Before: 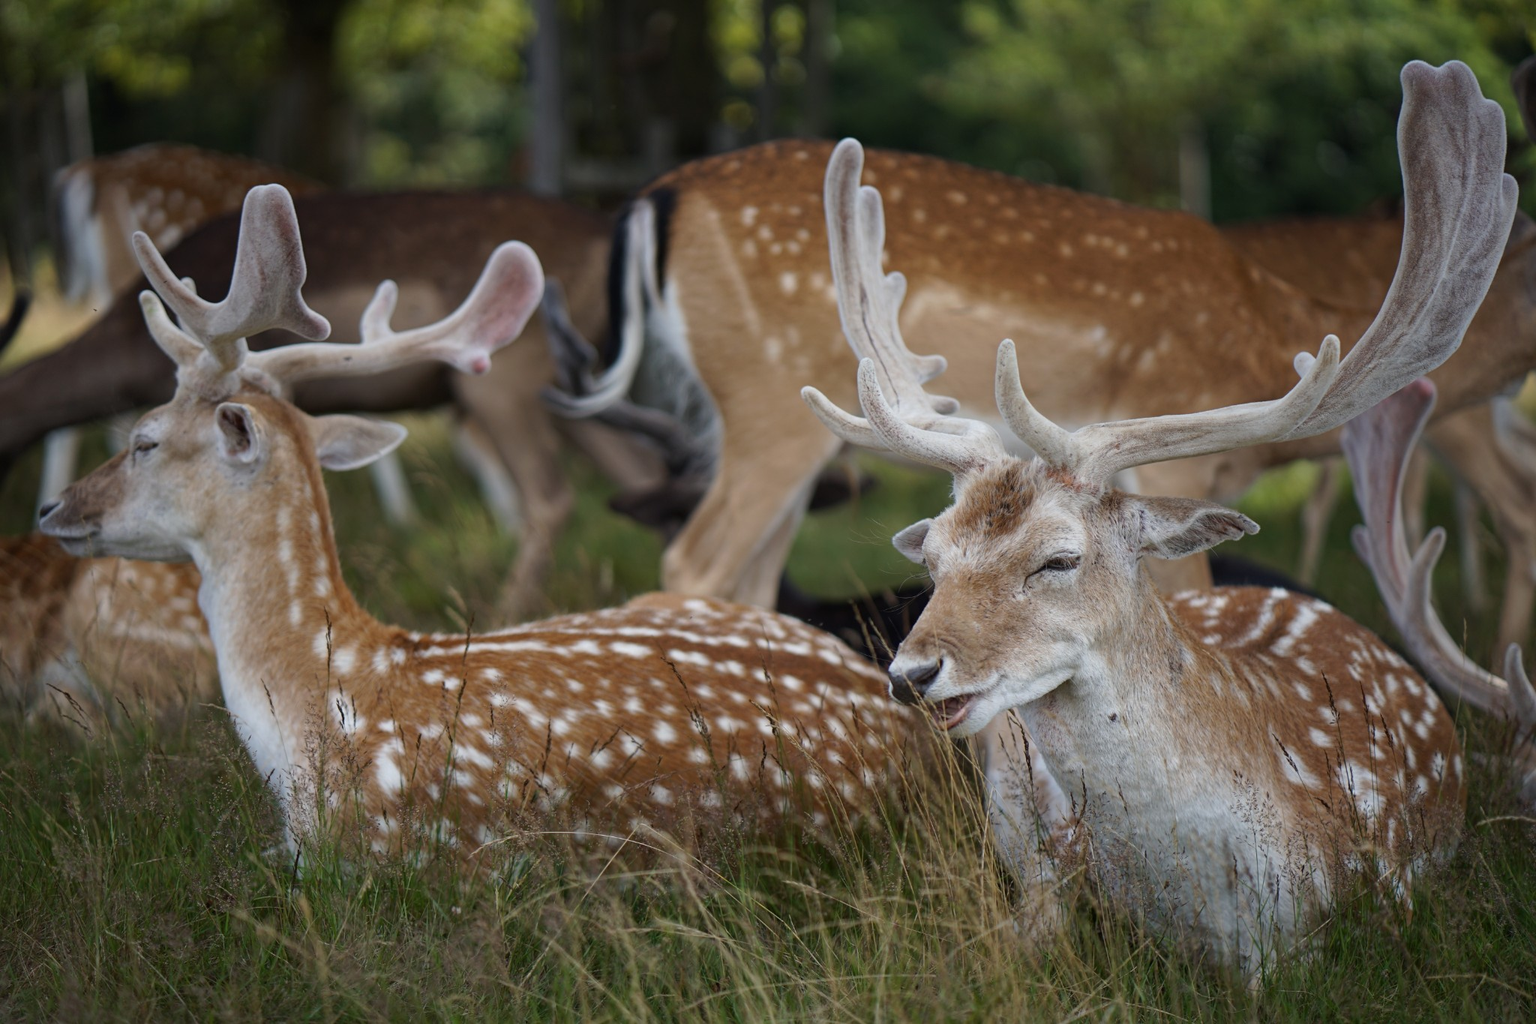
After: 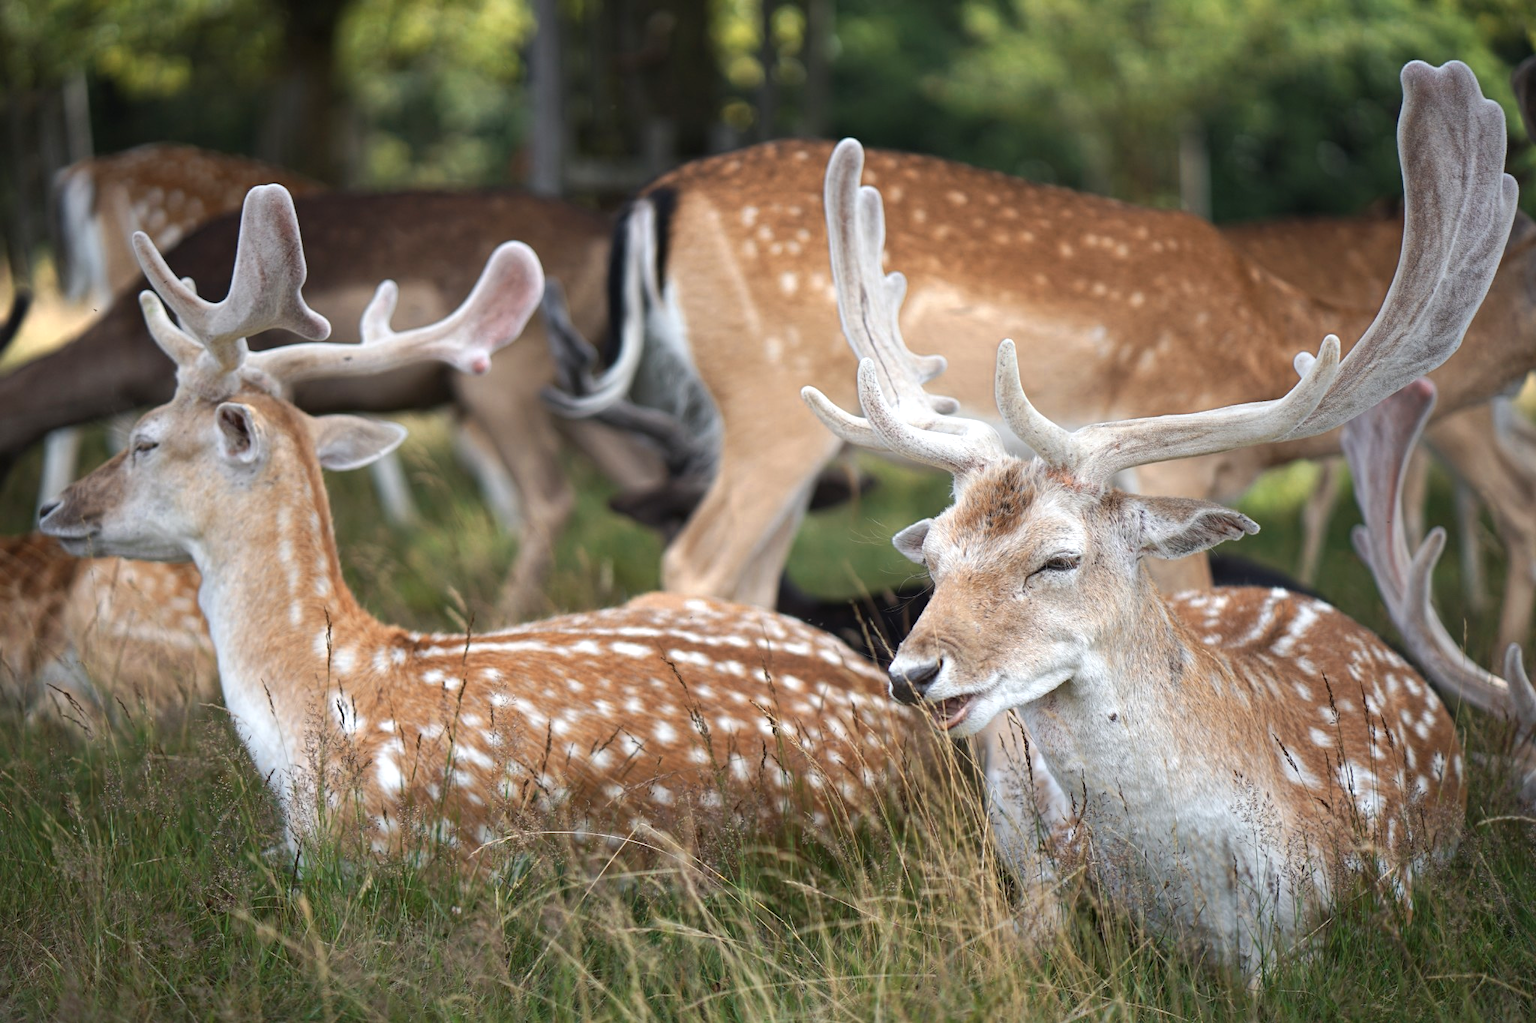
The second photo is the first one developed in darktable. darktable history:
color zones: curves: ch0 [(0.018, 0.548) (0.224, 0.64) (0.425, 0.447) (0.675, 0.575) (0.732, 0.579)]; ch1 [(0.066, 0.487) (0.25, 0.5) (0.404, 0.43) (0.75, 0.421) (0.956, 0.421)]; ch2 [(0.044, 0.561) (0.215, 0.465) (0.399, 0.544) (0.465, 0.548) (0.614, 0.447) (0.724, 0.43) (0.882, 0.623) (0.956, 0.632)]
exposure: black level correction 0, exposure 0.694 EV, compensate highlight preservation false
